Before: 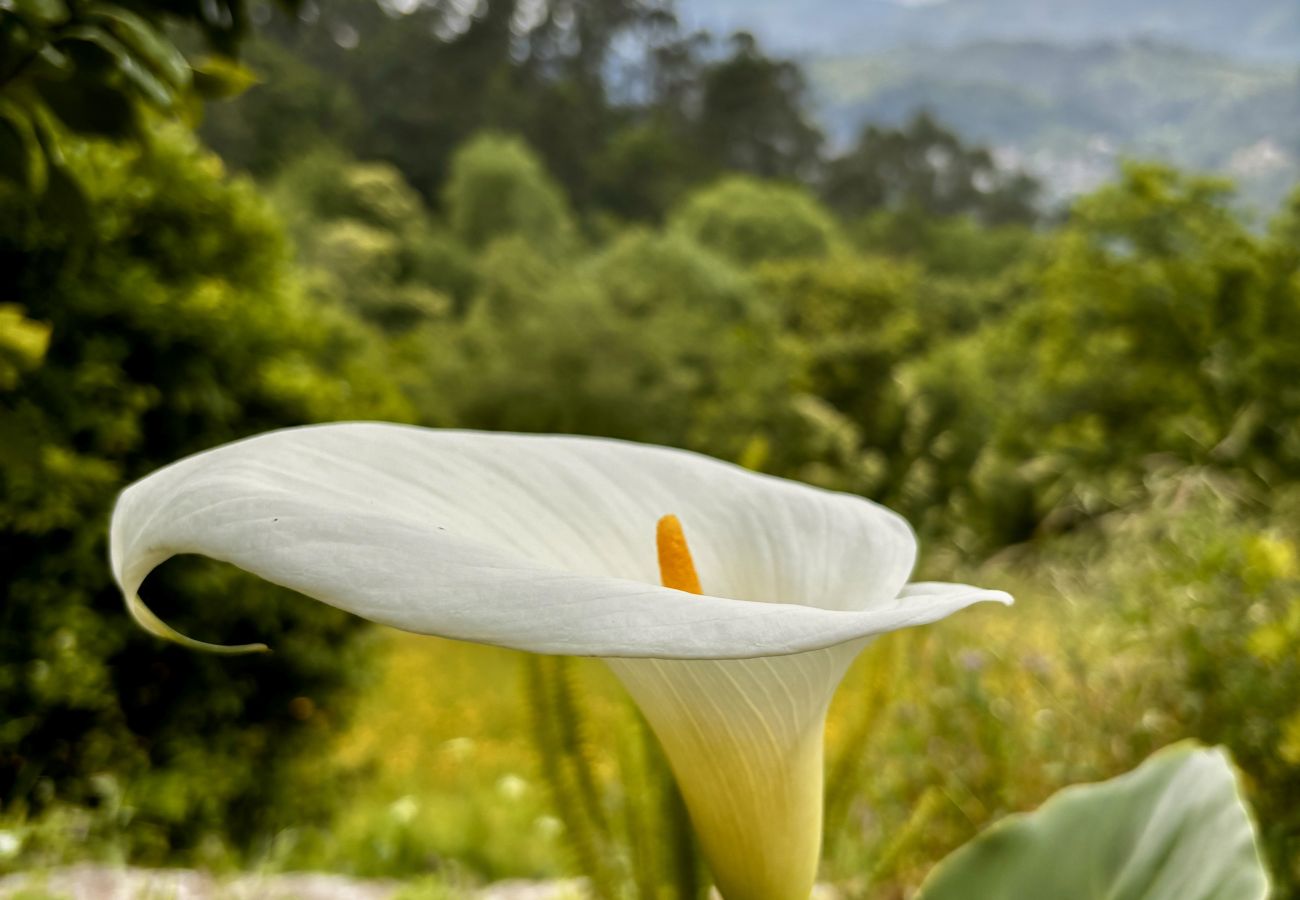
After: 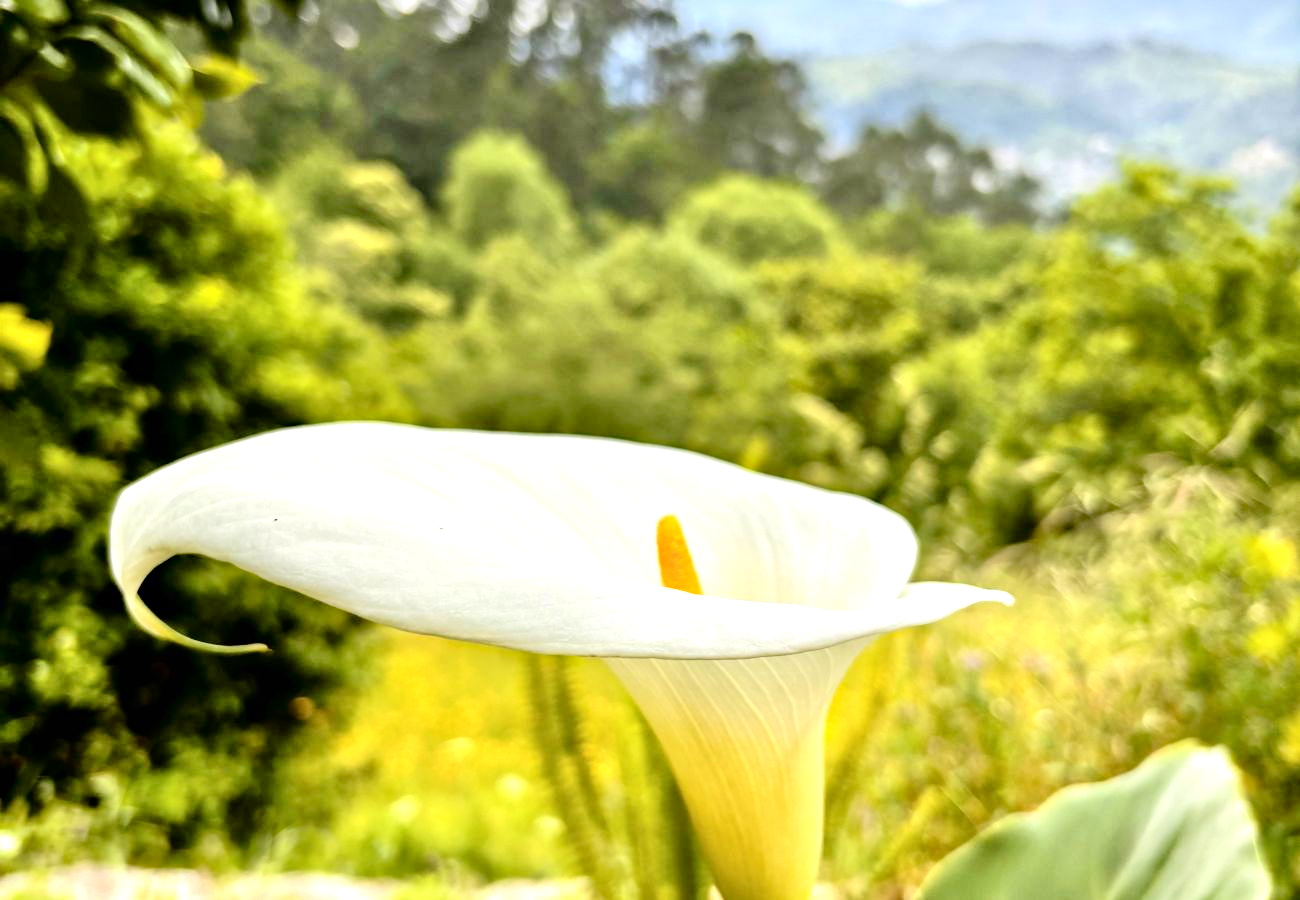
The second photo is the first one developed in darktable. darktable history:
tone equalizer: -7 EV 0.15 EV, -6 EV 0.6 EV, -5 EV 1.15 EV, -4 EV 1.33 EV, -3 EV 1.15 EV, -2 EV 0.6 EV, -1 EV 0.15 EV, mask exposure compensation -0.5 EV
exposure: black level correction 0, exposure 0.9 EV, compensate highlight preservation false
haze removal: compatibility mode true, adaptive false
contrast brightness saturation: contrast 0.22
